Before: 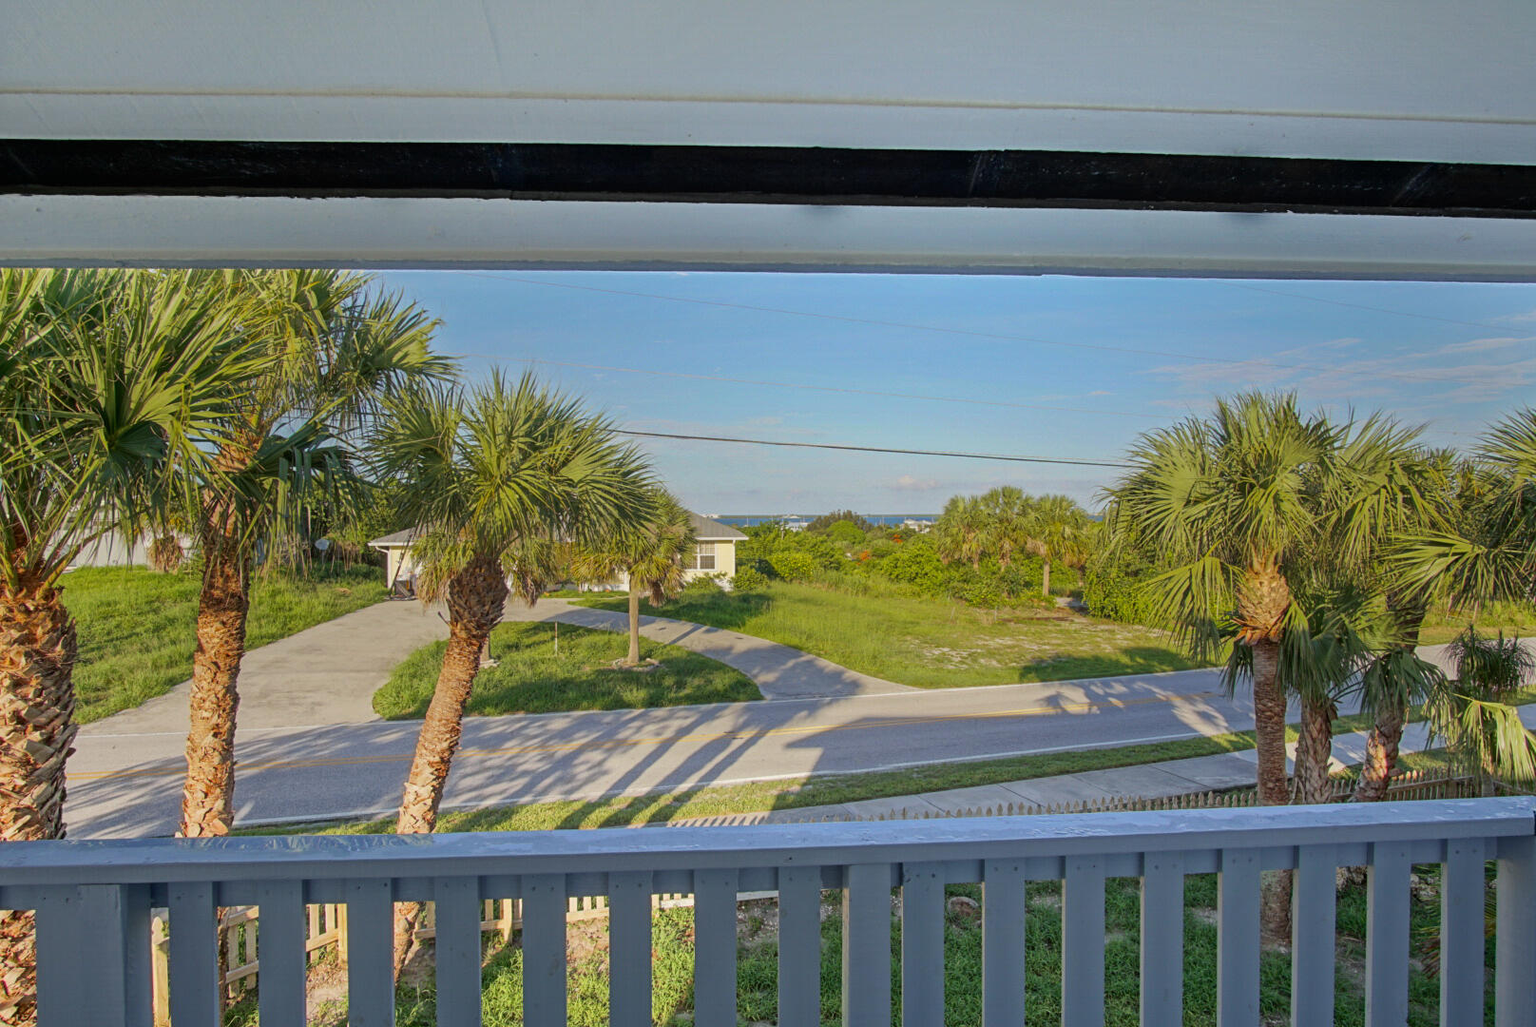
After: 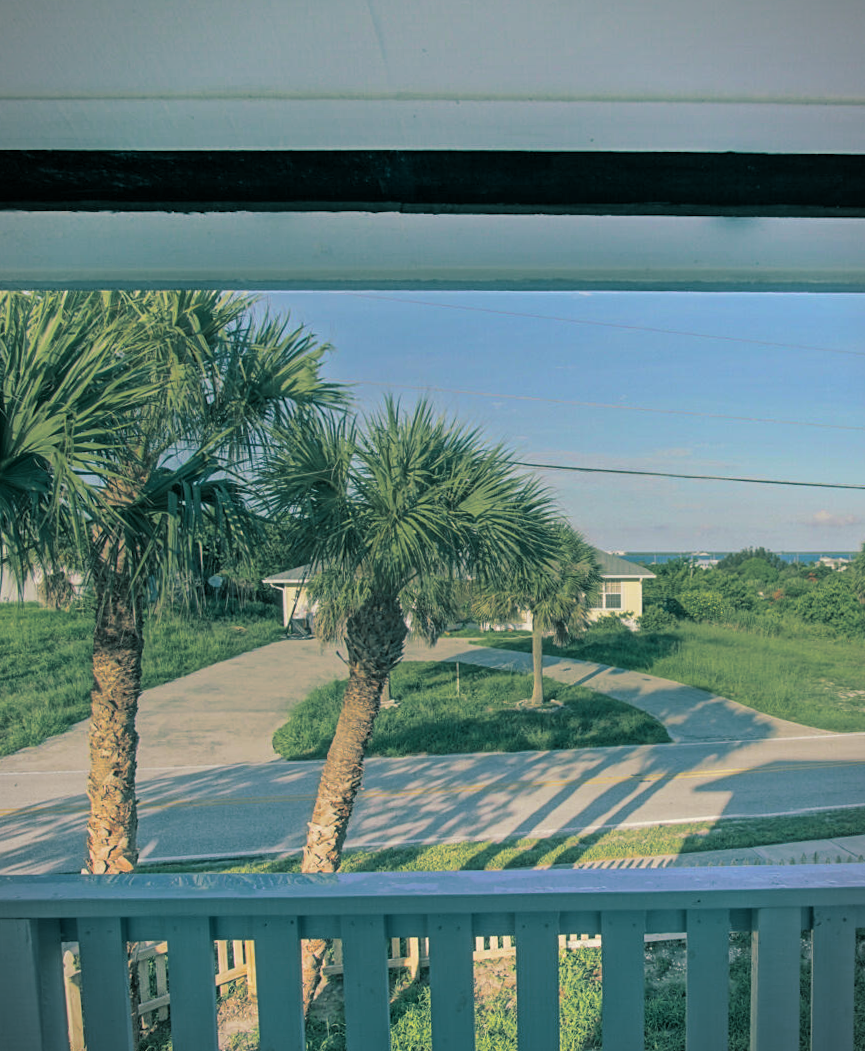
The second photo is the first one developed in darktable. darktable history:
crop: left 5.114%, right 38.589%
split-toning: shadows › hue 186.43°, highlights › hue 49.29°, compress 30.29%
vignetting: fall-off start 100%, fall-off radius 64.94%, automatic ratio true, unbound false
rotate and perspective: rotation 0.074°, lens shift (vertical) 0.096, lens shift (horizontal) -0.041, crop left 0.043, crop right 0.952, crop top 0.024, crop bottom 0.979
